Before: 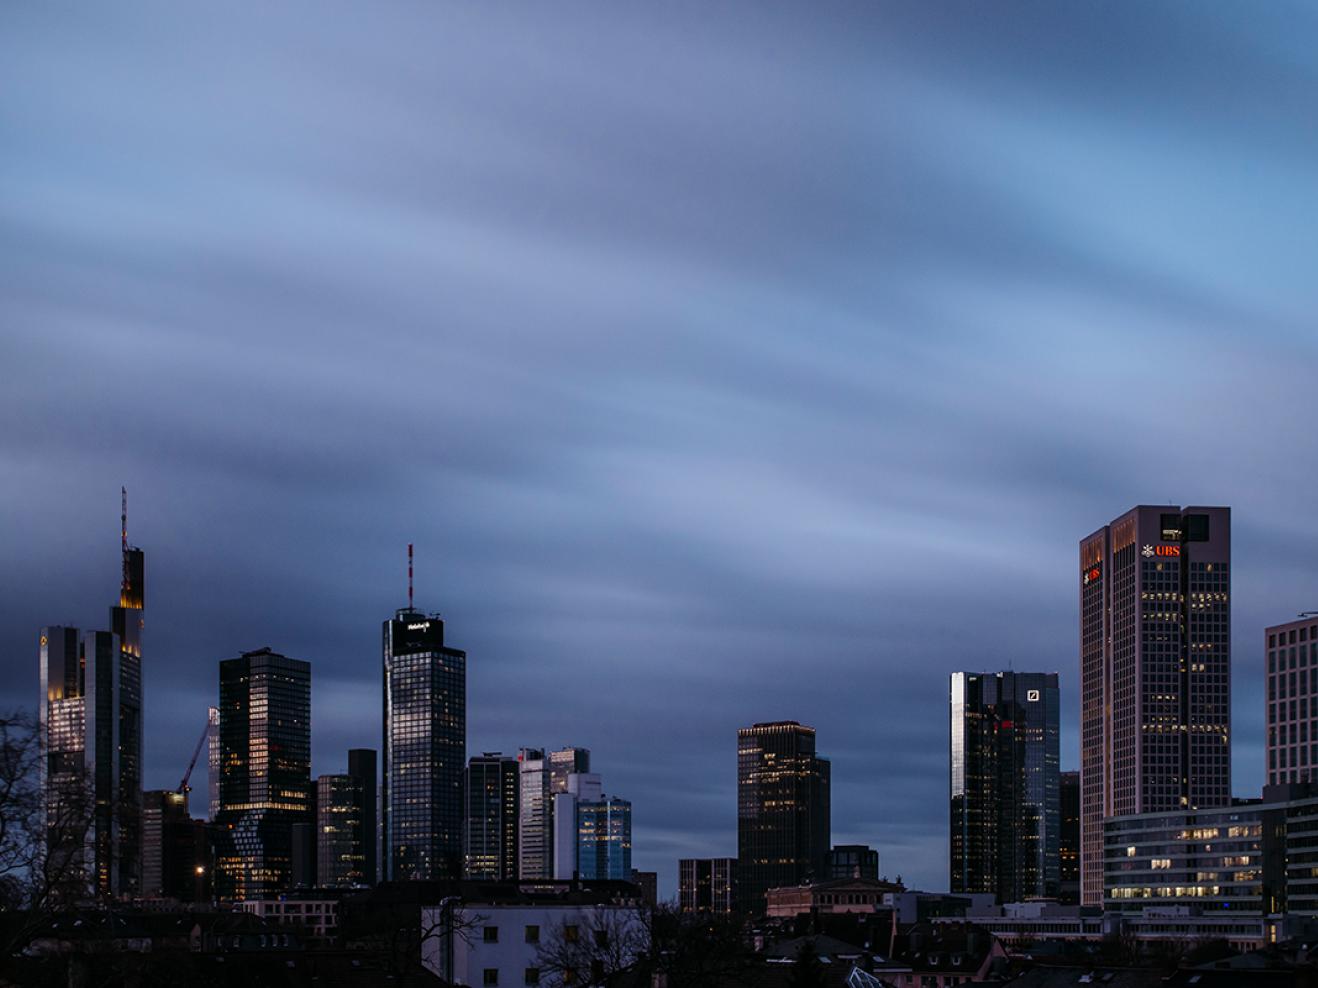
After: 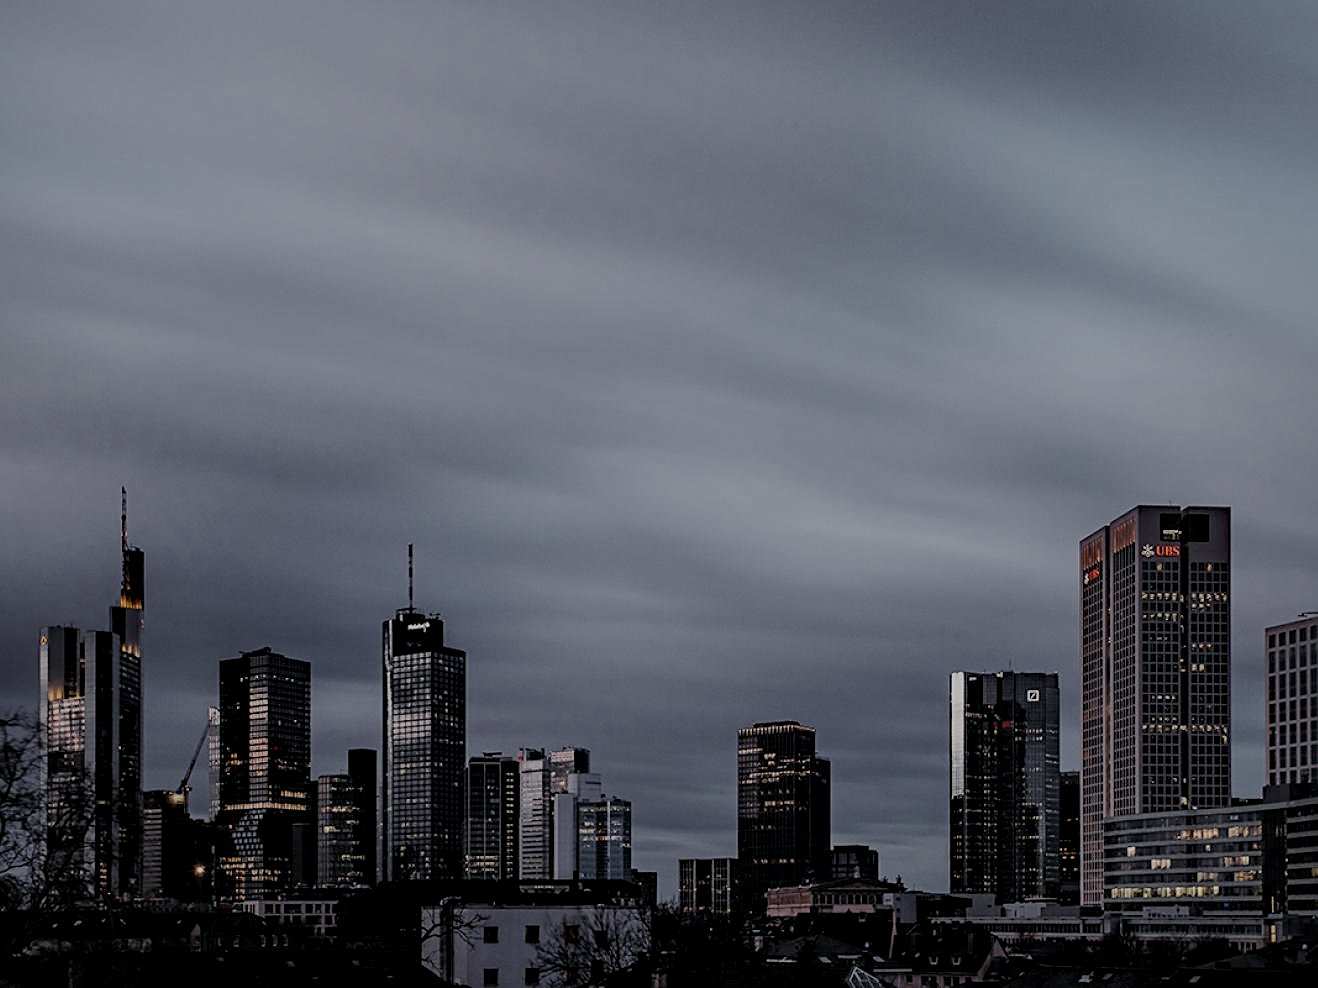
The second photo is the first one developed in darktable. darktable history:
filmic rgb: middle gray luminance 2.71%, black relative exposure -9.92 EV, white relative exposure 7.01 EV, threshold 2.98 EV, dynamic range scaling 10.32%, target black luminance 0%, hardness 3.16, latitude 44.38%, contrast 0.674, highlights saturation mix 6.25%, shadows ↔ highlights balance 14.23%, contrast in shadows safe, enable highlight reconstruction true
local contrast: mode bilateral grid, contrast 20, coarseness 50, detail 130%, midtone range 0.2
contrast brightness saturation: saturation -0.178
haze removal: compatibility mode true, adaptive false
sharpen: on, module defaults
color zones: curves: ch1 [(0.25, 0.61) (0.75, 0.248)]
